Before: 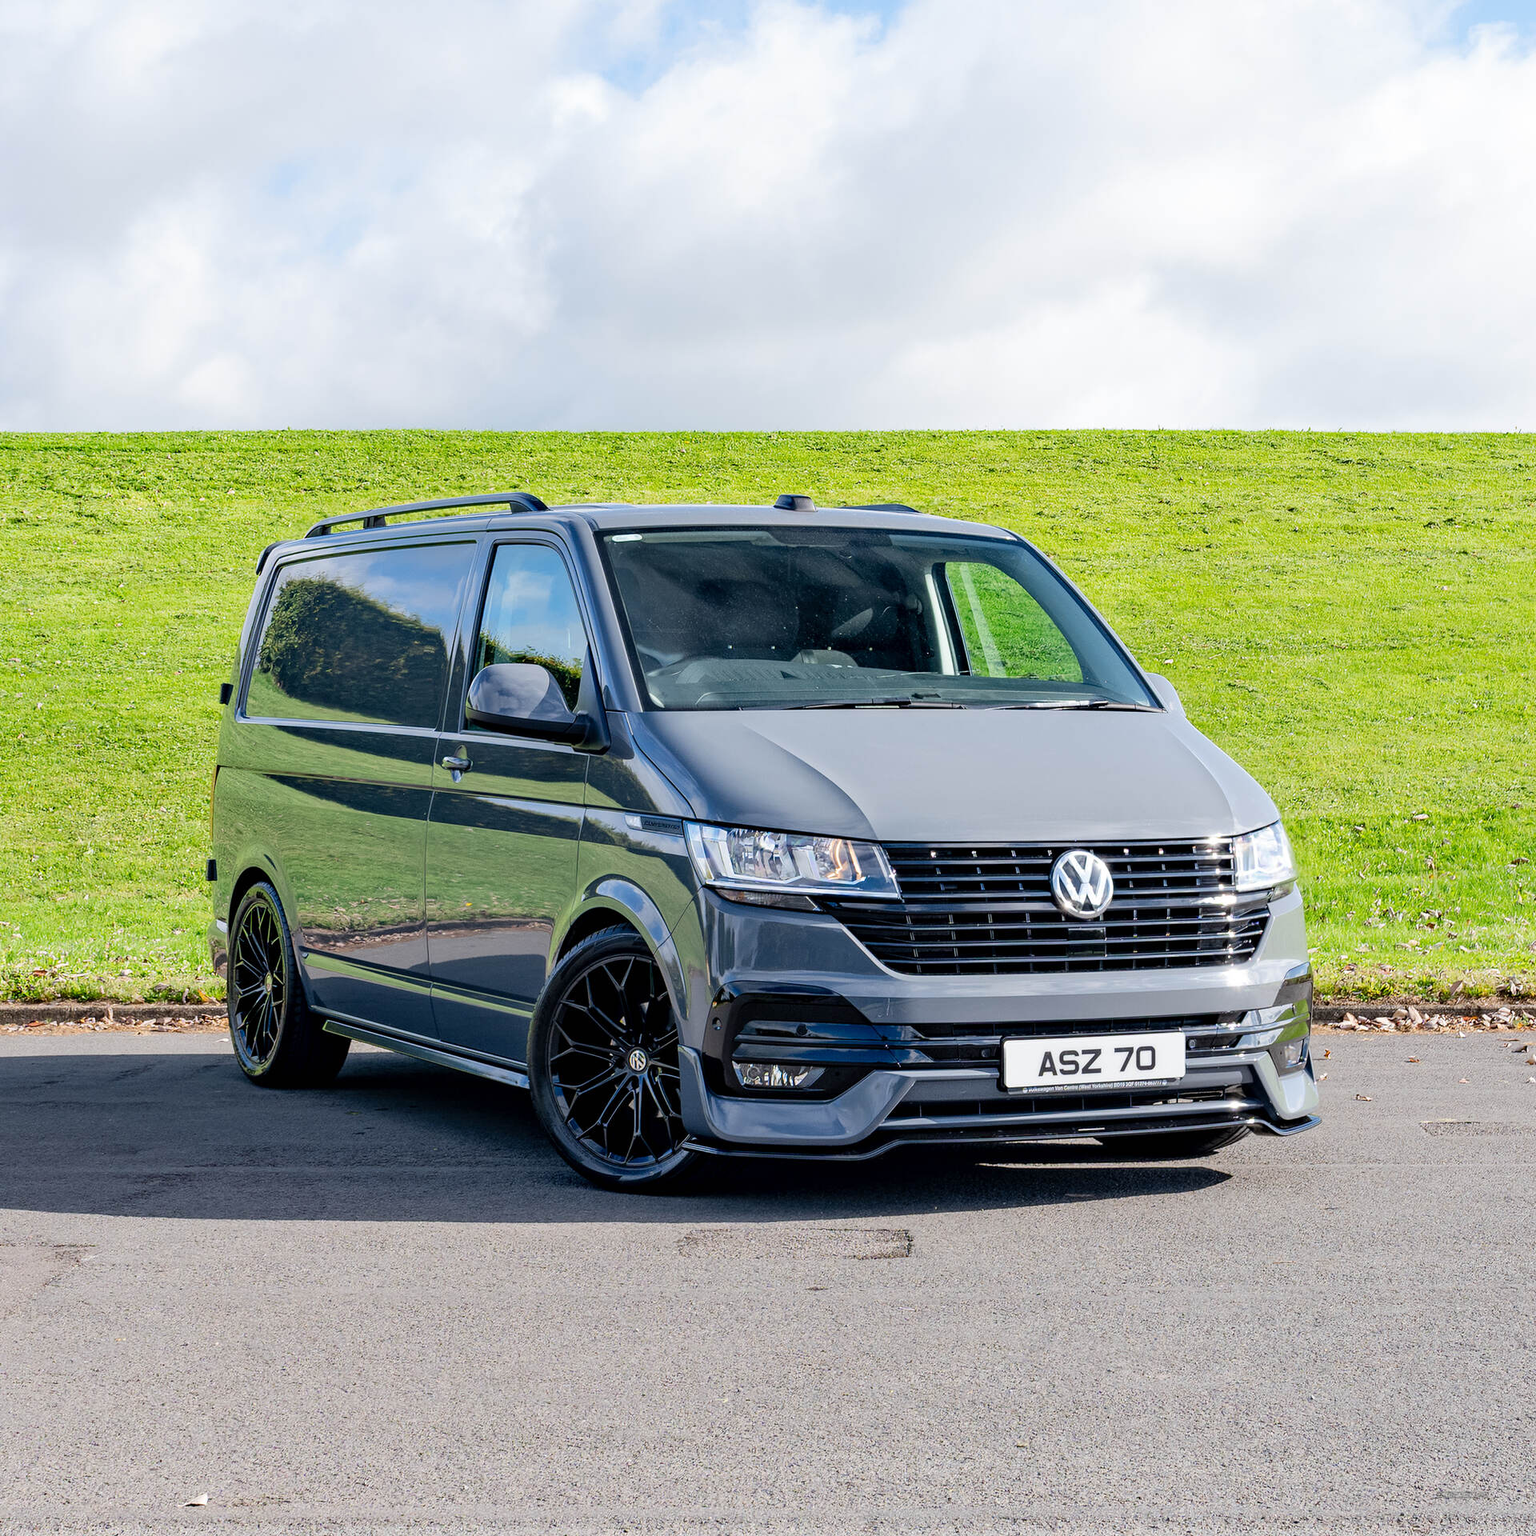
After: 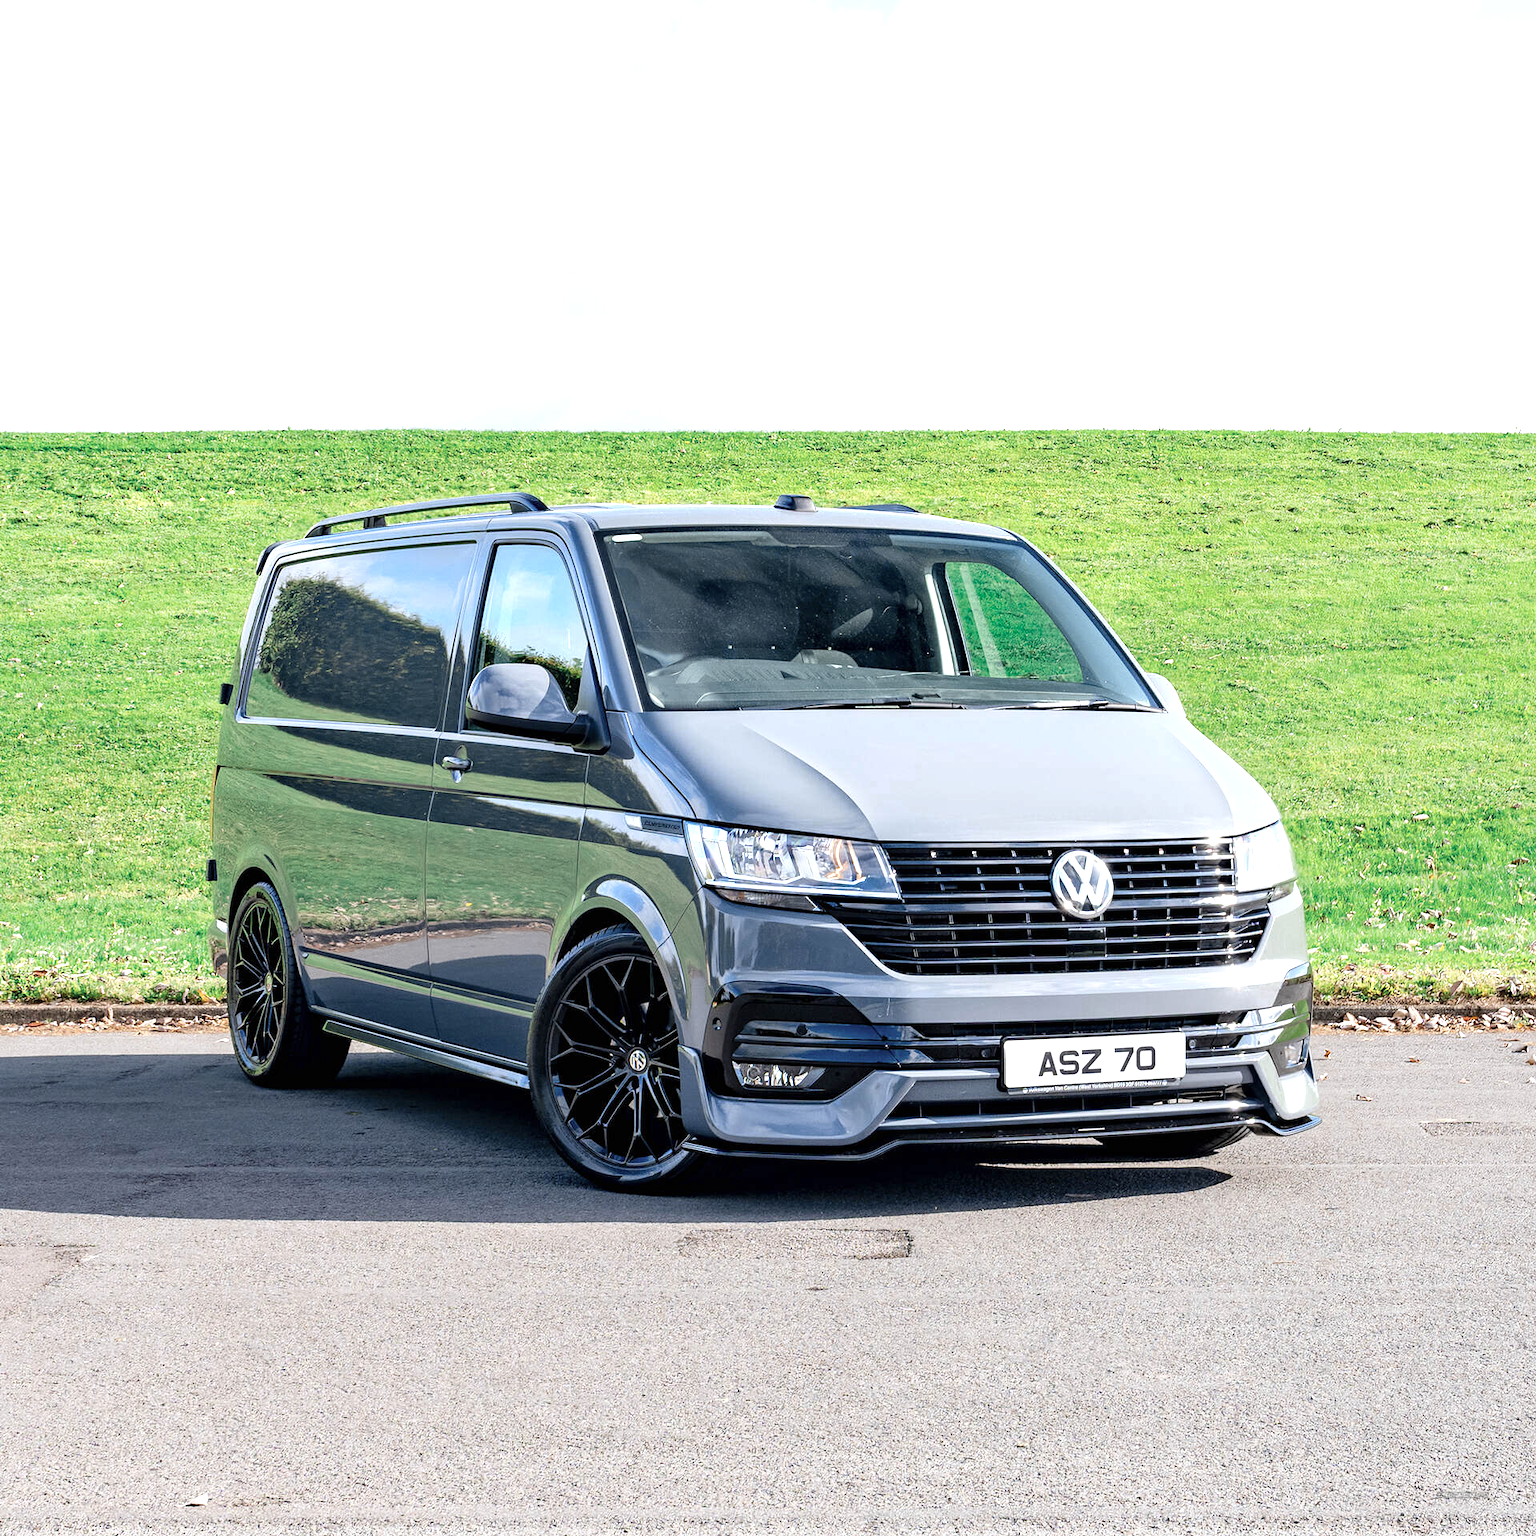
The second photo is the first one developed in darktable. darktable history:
exposure: exposure 0.6 EV, compensate highlight preservation false
white balance: emerald 1
color zones: curves: ch0 [(0, 0.5) (0.125, 0.4) (0.25, 0.5) (0.375, 0.4) (0.5, 0.4) (0.625, 0.6) (0.75, 0.6) (0.875, 0.5)]; ch1 [(0, 0.35) (0.125, 0.45) (0.25, 0.35) (0.375, 0.35) (0.5, 0.35) (0.625, 0.35) (0.75, 0.45) (0.875, 0.35)]; ch2 [(0, 0.6) (0.125, 0.5) (0.25, 0.5) (0.375, 0.6) (0.5, 0.6) (0.625, 0.5) (0.75, 0.5) (0.875, 0.5)]
